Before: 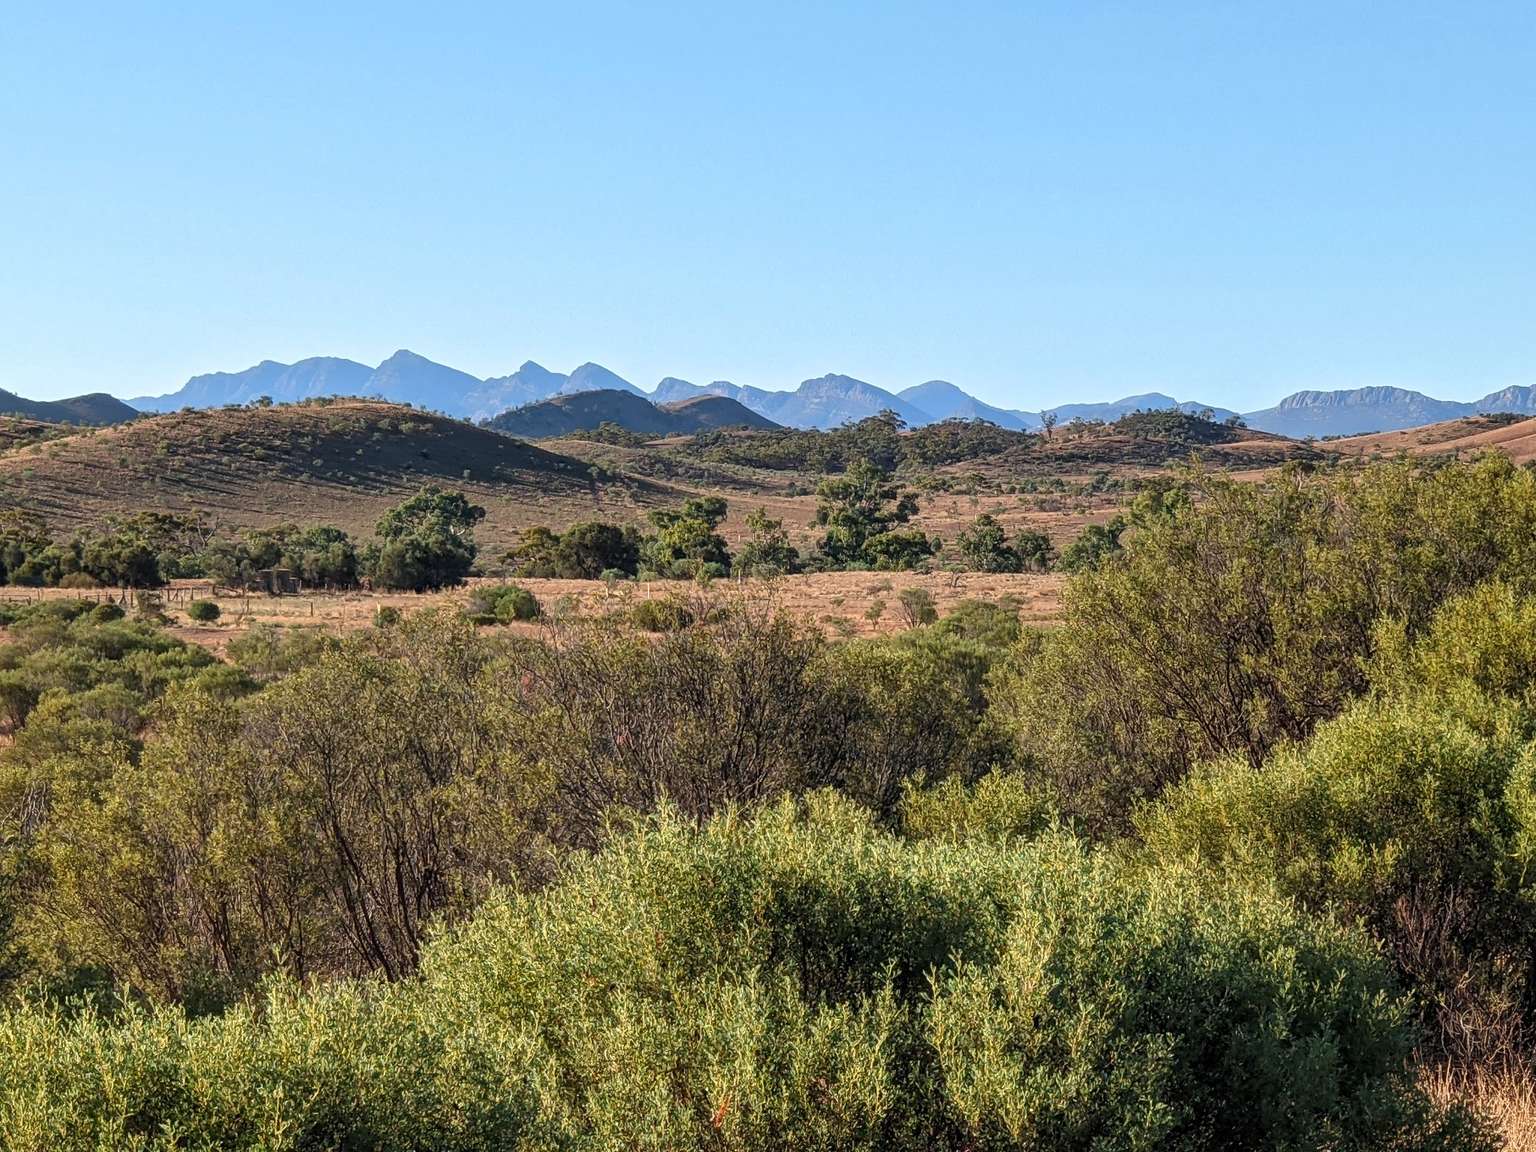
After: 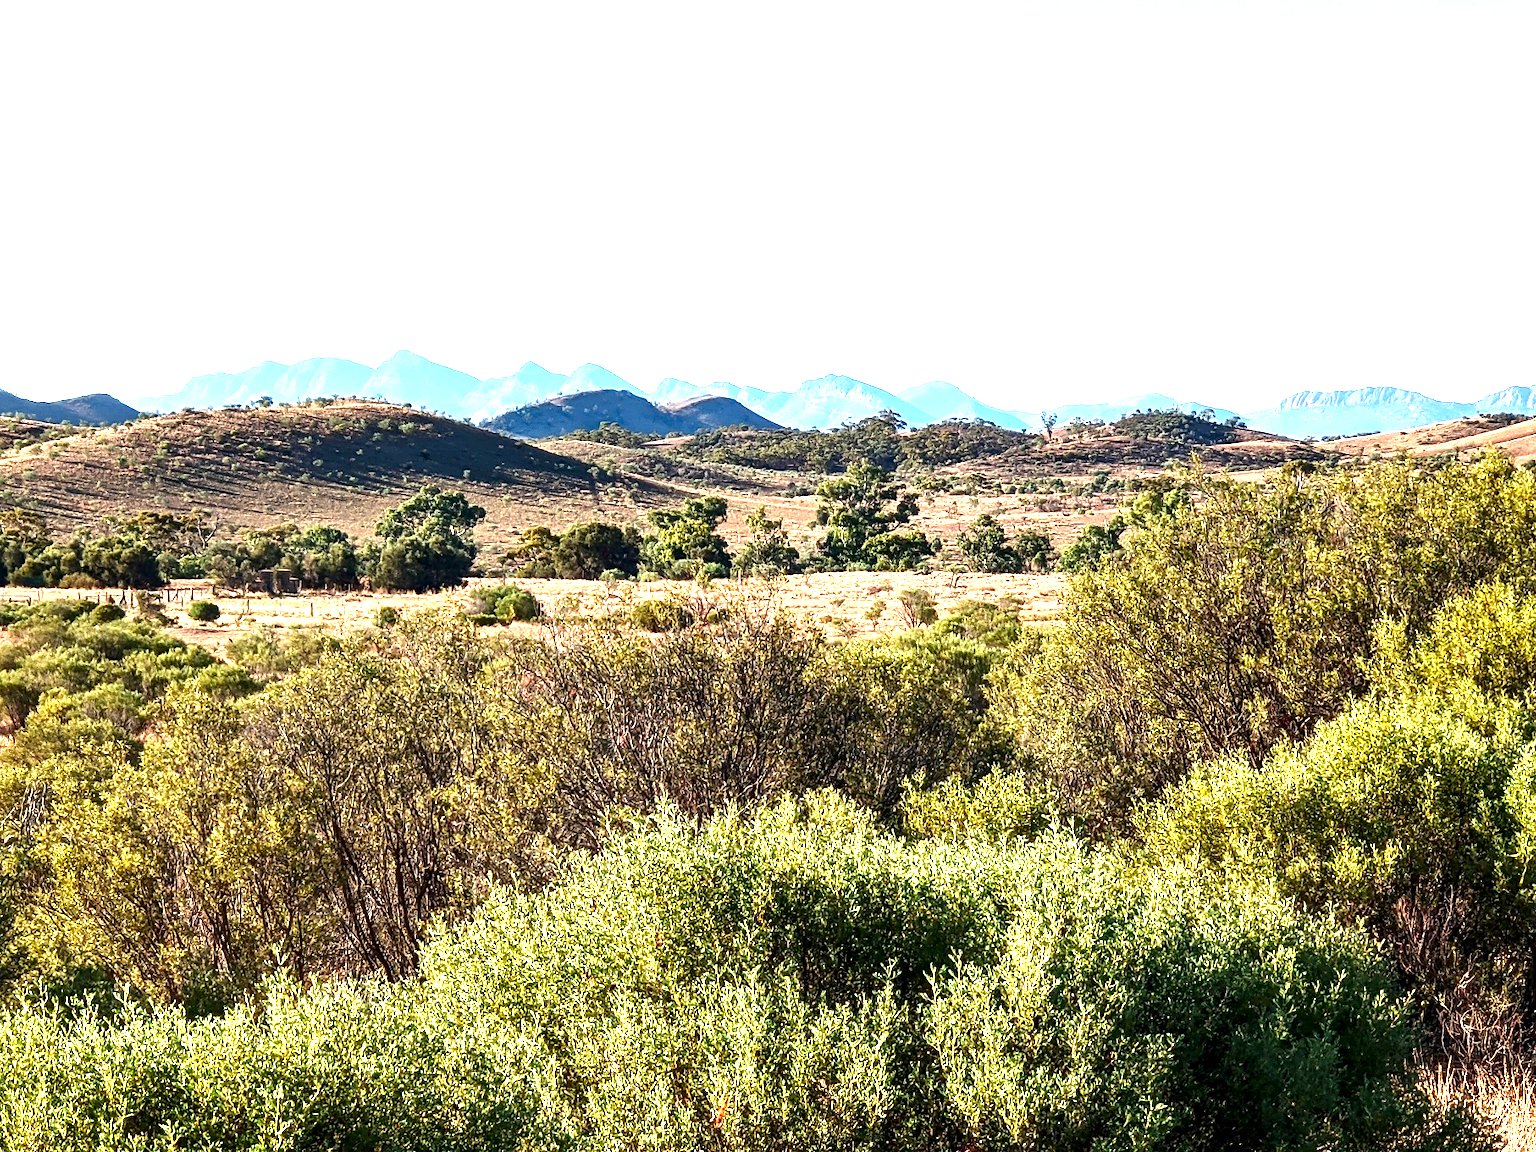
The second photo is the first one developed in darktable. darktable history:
contrast brightness saturation: contrast 0.101, brightness -0.277, saturation 0.14
exposure: black level correction 0.001, exposure 1.727 EV, compensate highlight preservation false
